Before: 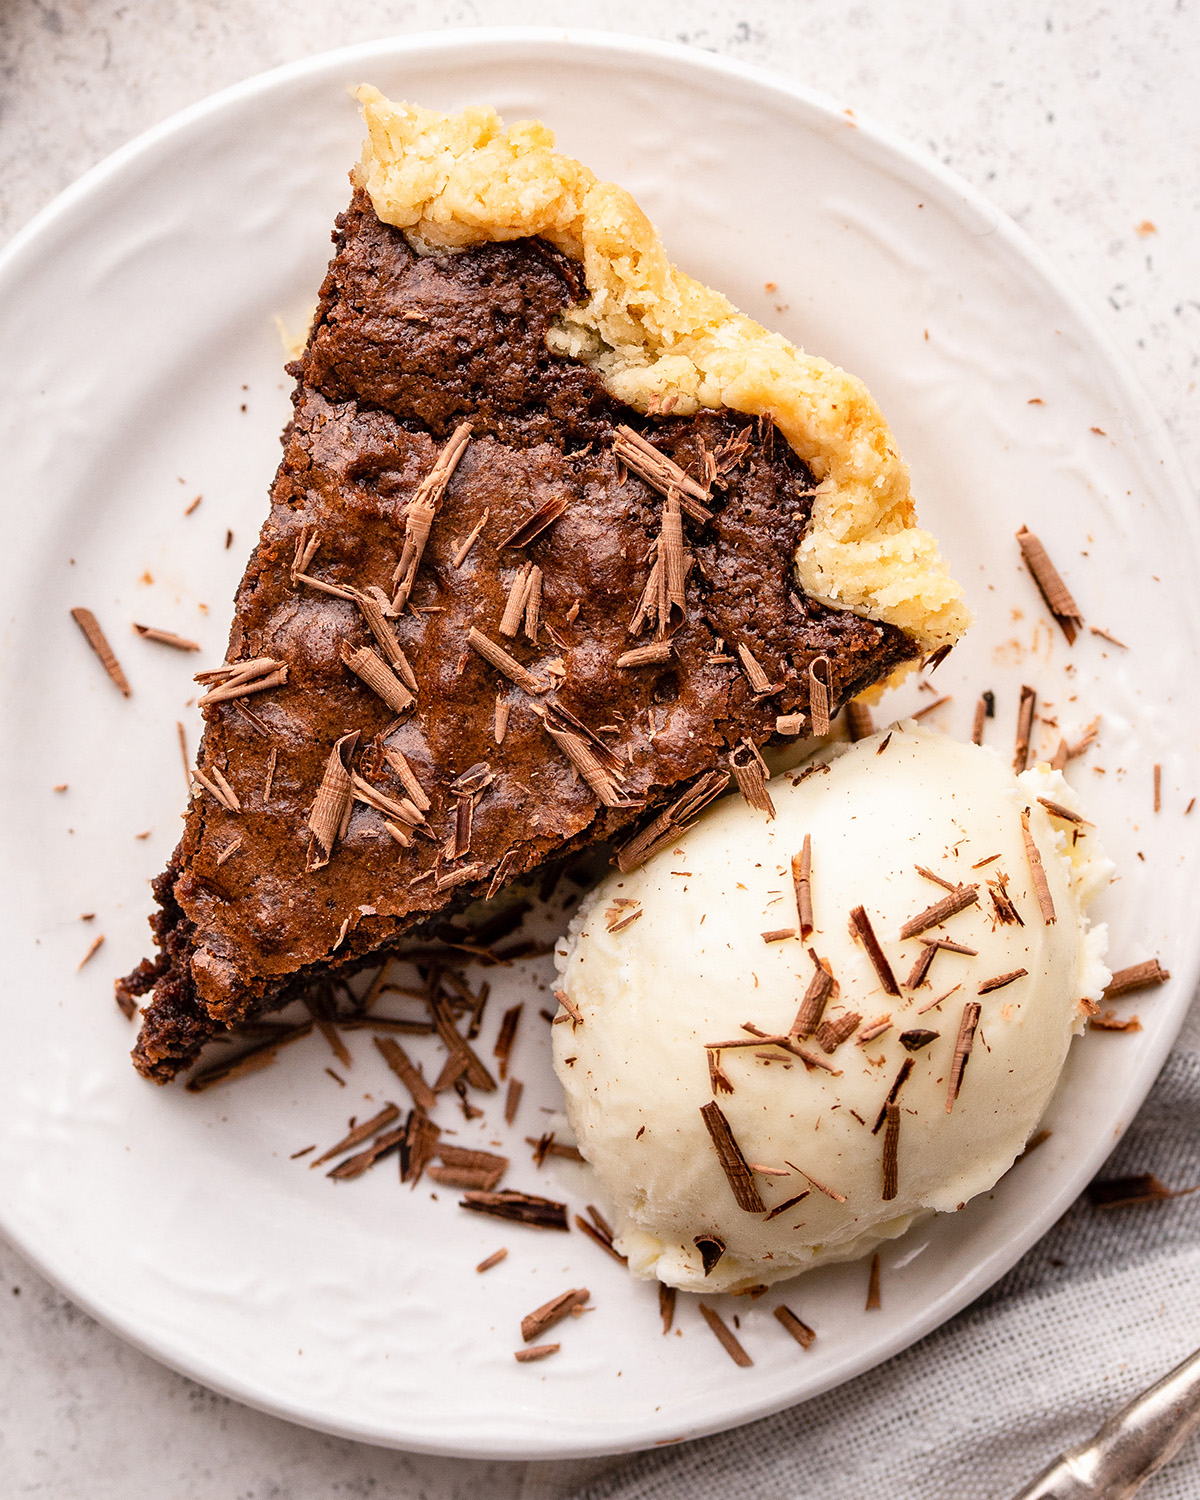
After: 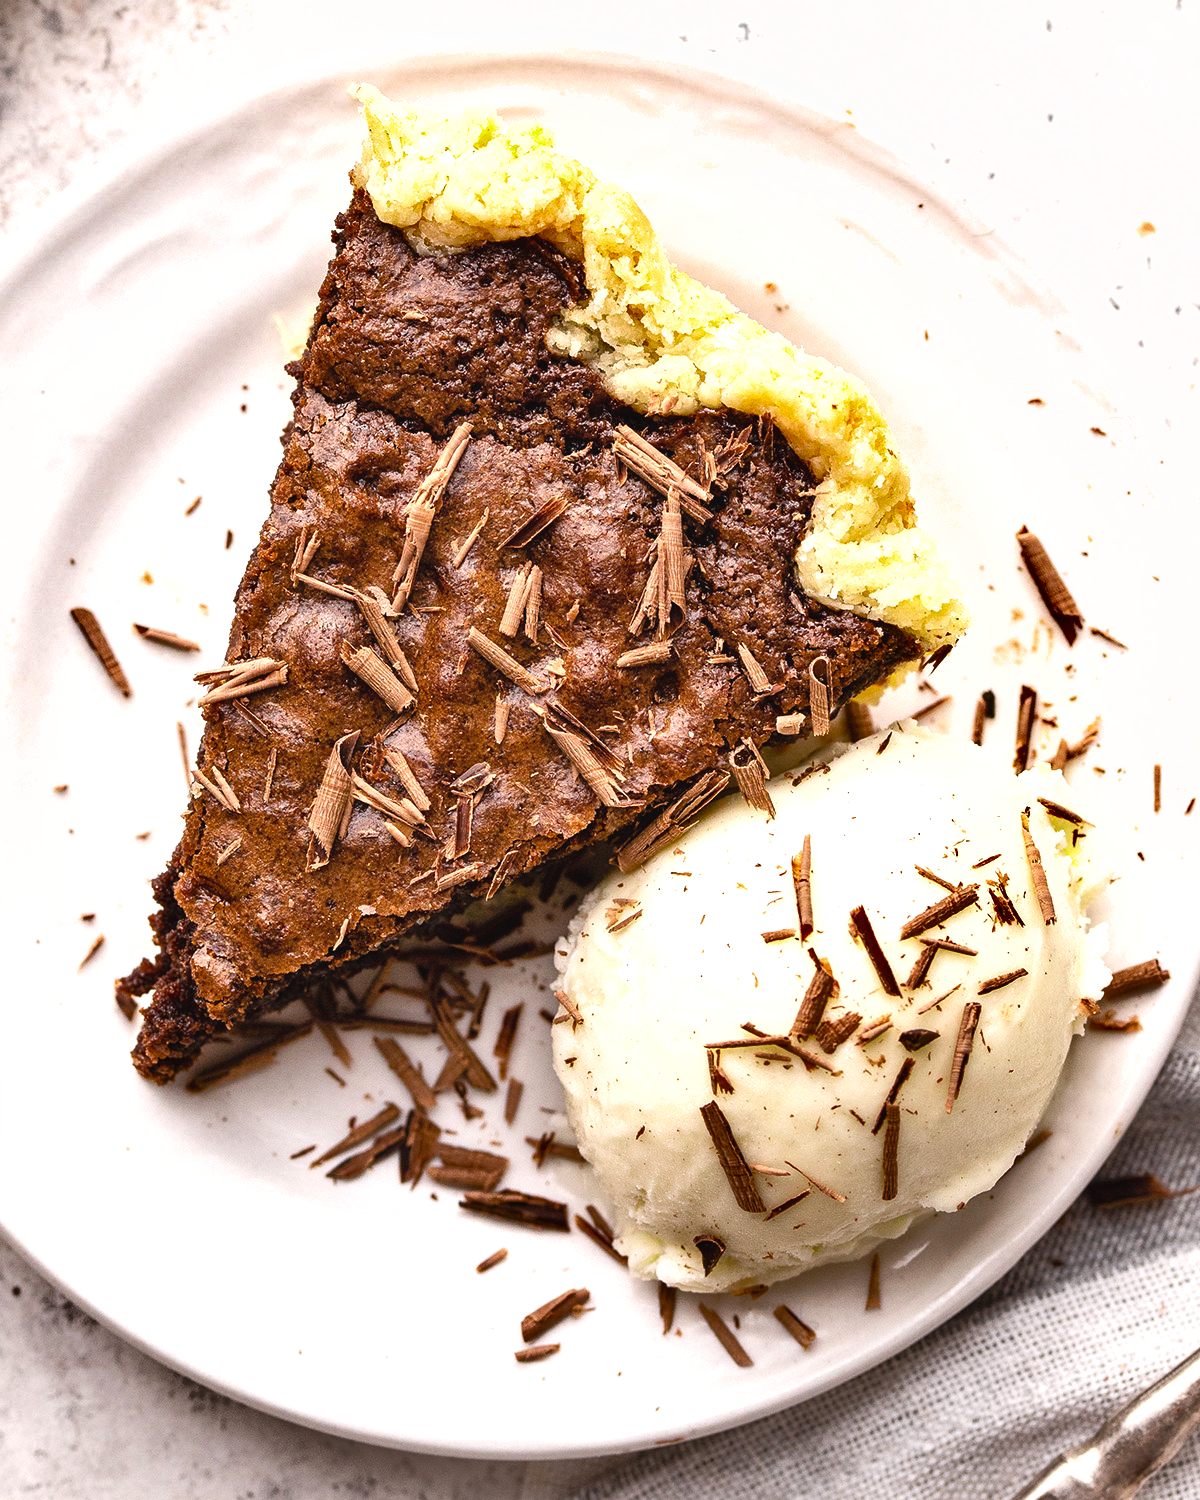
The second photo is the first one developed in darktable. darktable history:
contrast brightness saturation: contrast -0.086, brightness -0.037, saturation -0.108
shadows and highlights: soften with gaussian
color zones: curves: ch2 [(0, 0.5) (0.143, 0.517) (0.286, 0.571) (0.429, 0.522) (0.571, 0.5) (0.714, 0.5) (0.857, 0.5) (1, 0.5)]
exposure: exposure 0.658 EV, compensate highlight preservation false
